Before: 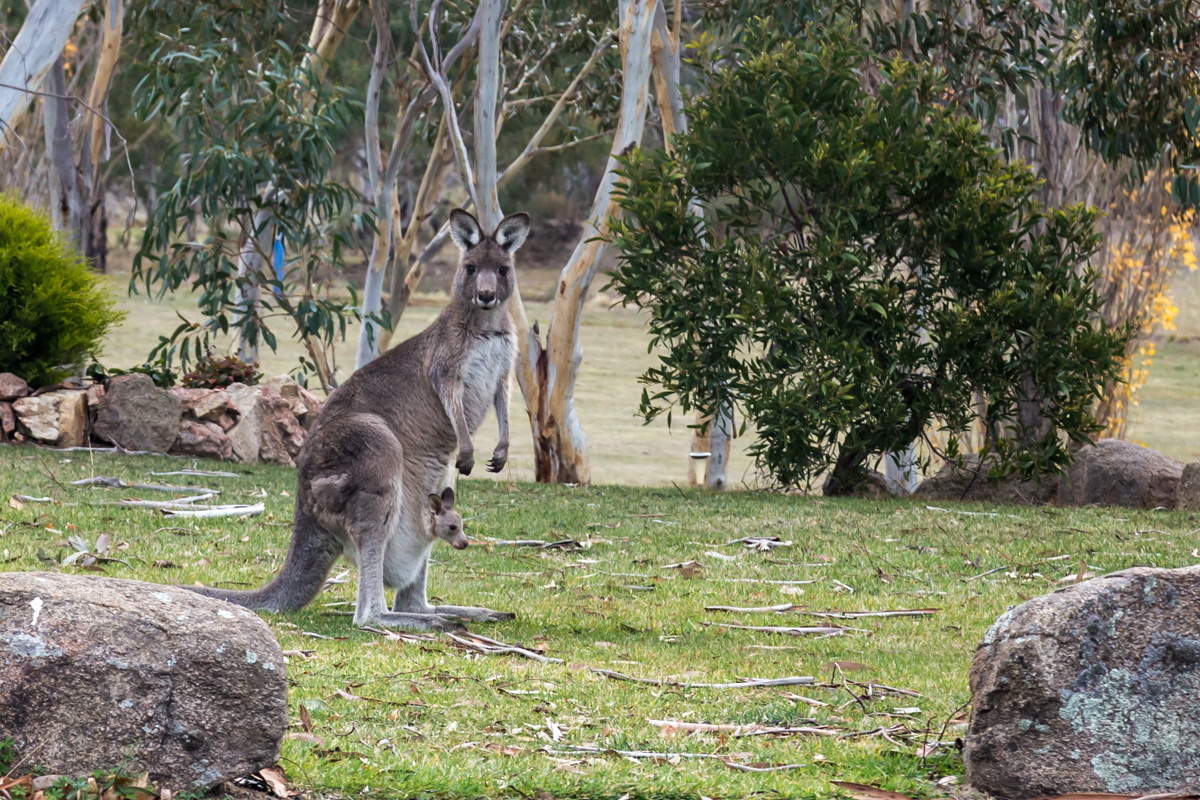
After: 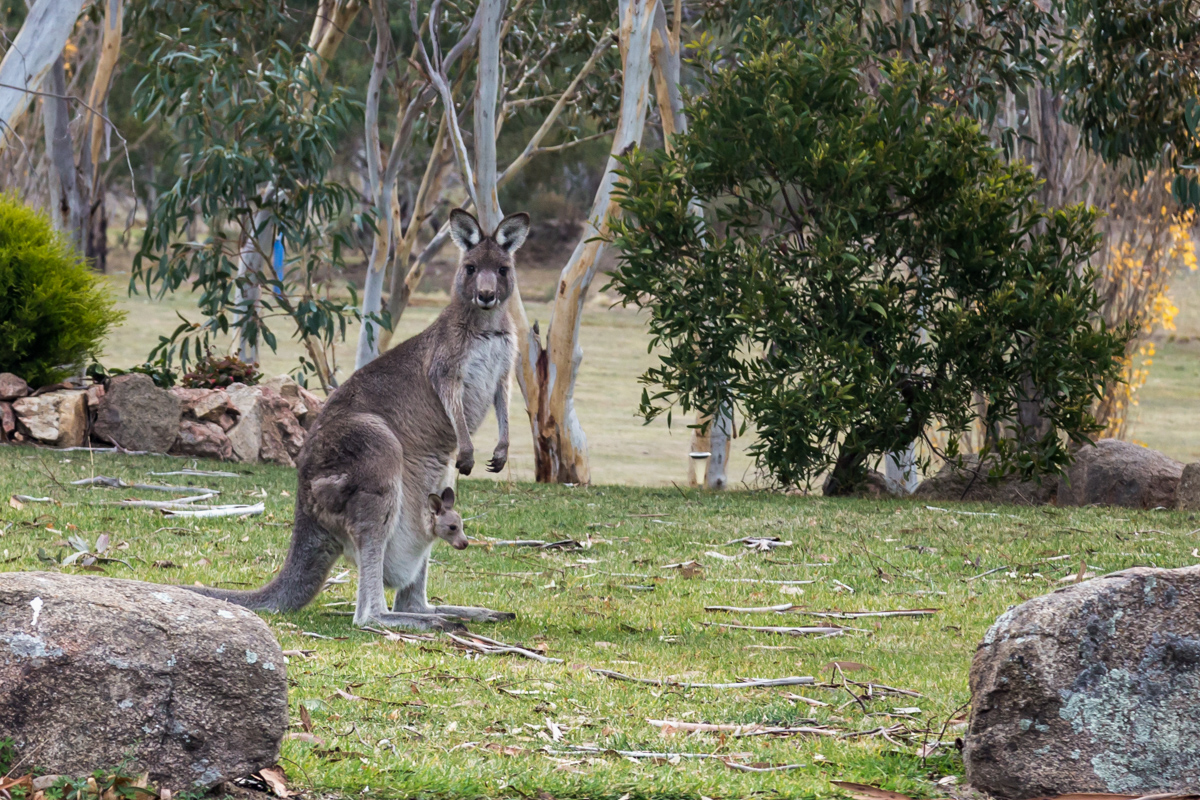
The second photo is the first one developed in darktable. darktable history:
exposure: exposure -0.071 EV, compensate highlight preservation false
